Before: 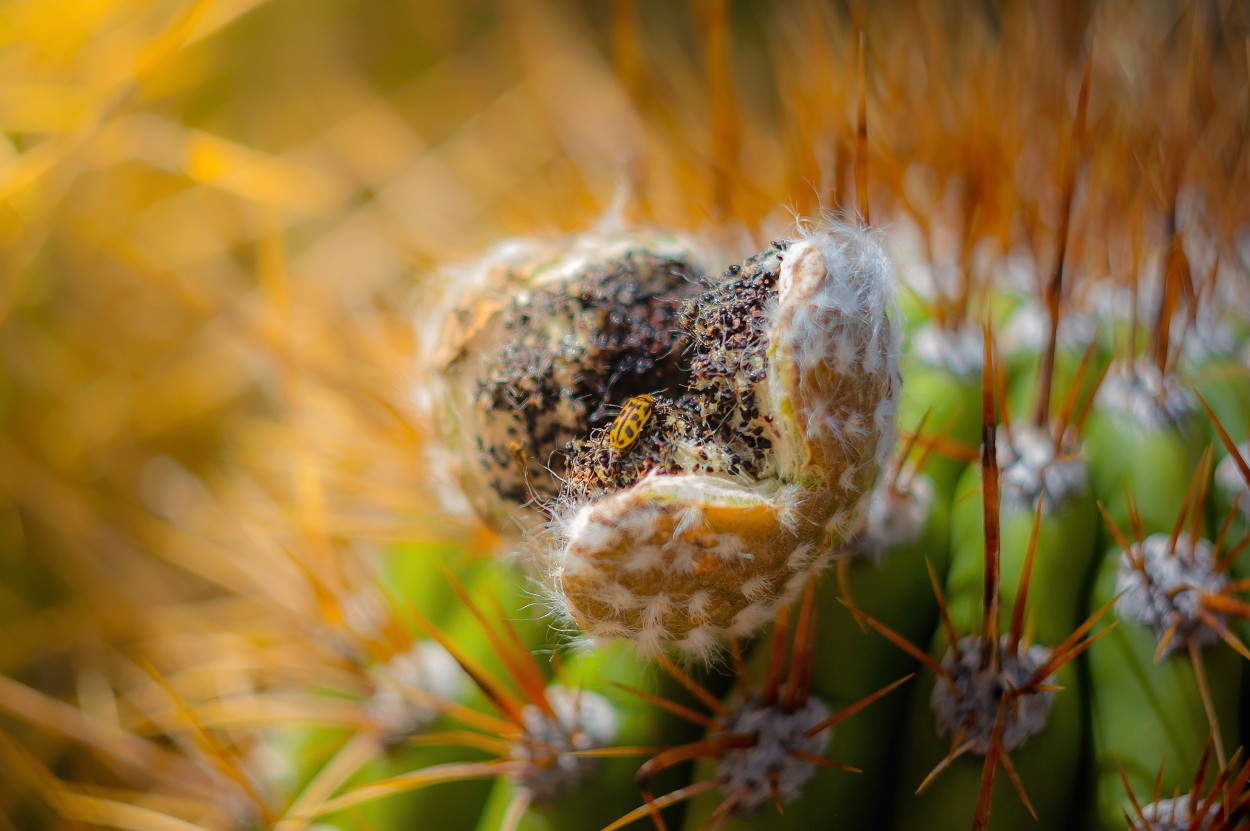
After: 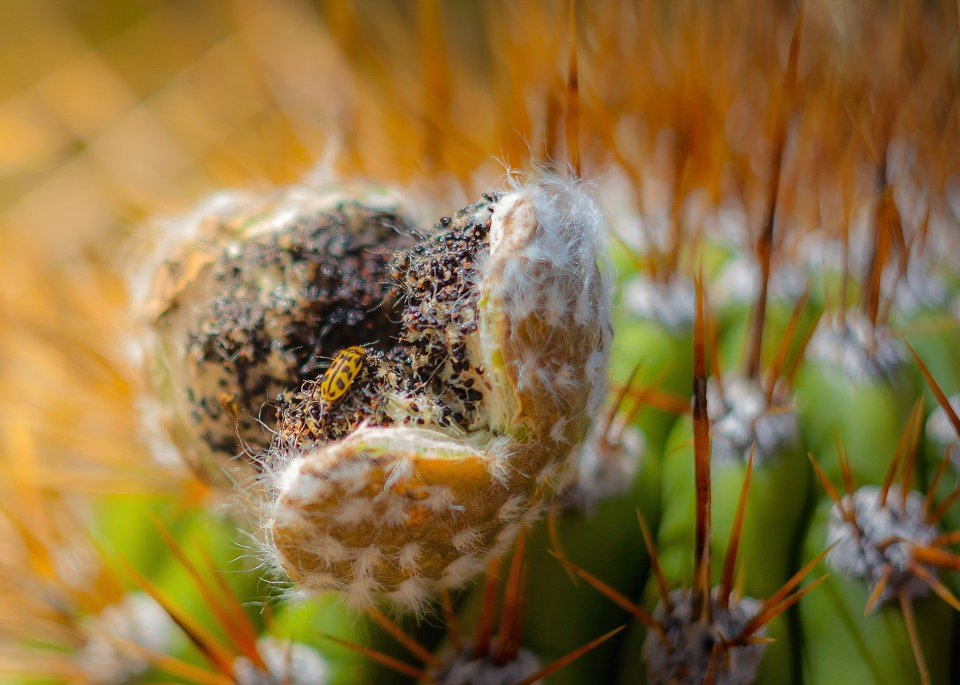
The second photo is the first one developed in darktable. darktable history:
crop: left 23.196%, top 5.82%, bottom 11.641%
